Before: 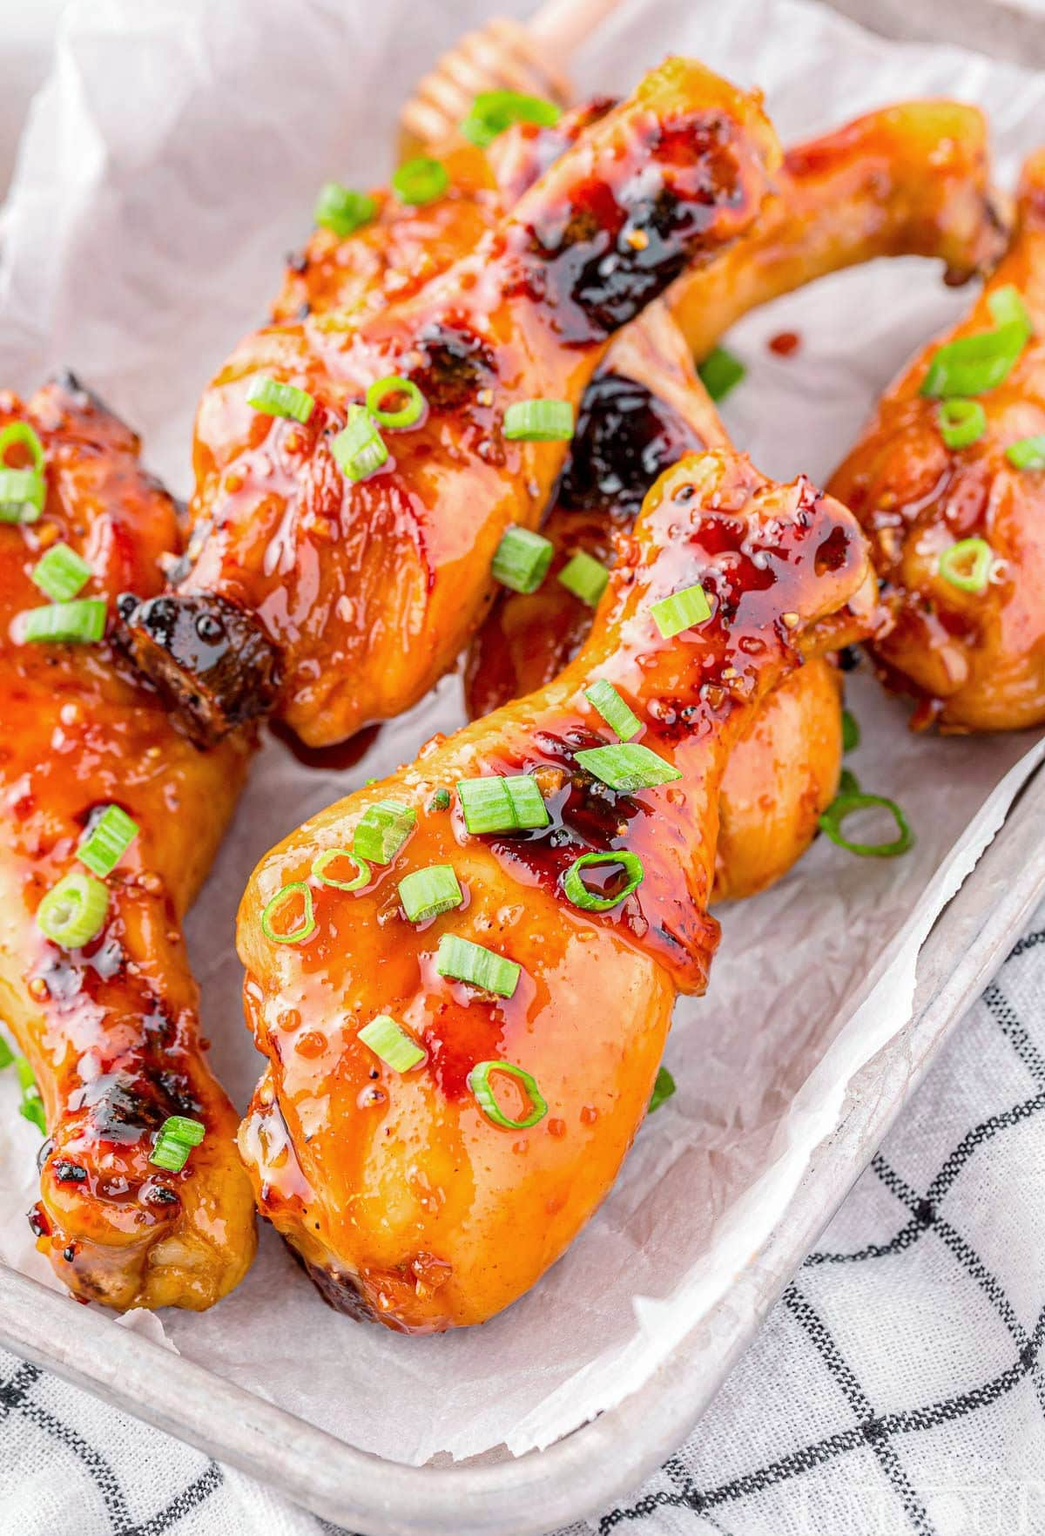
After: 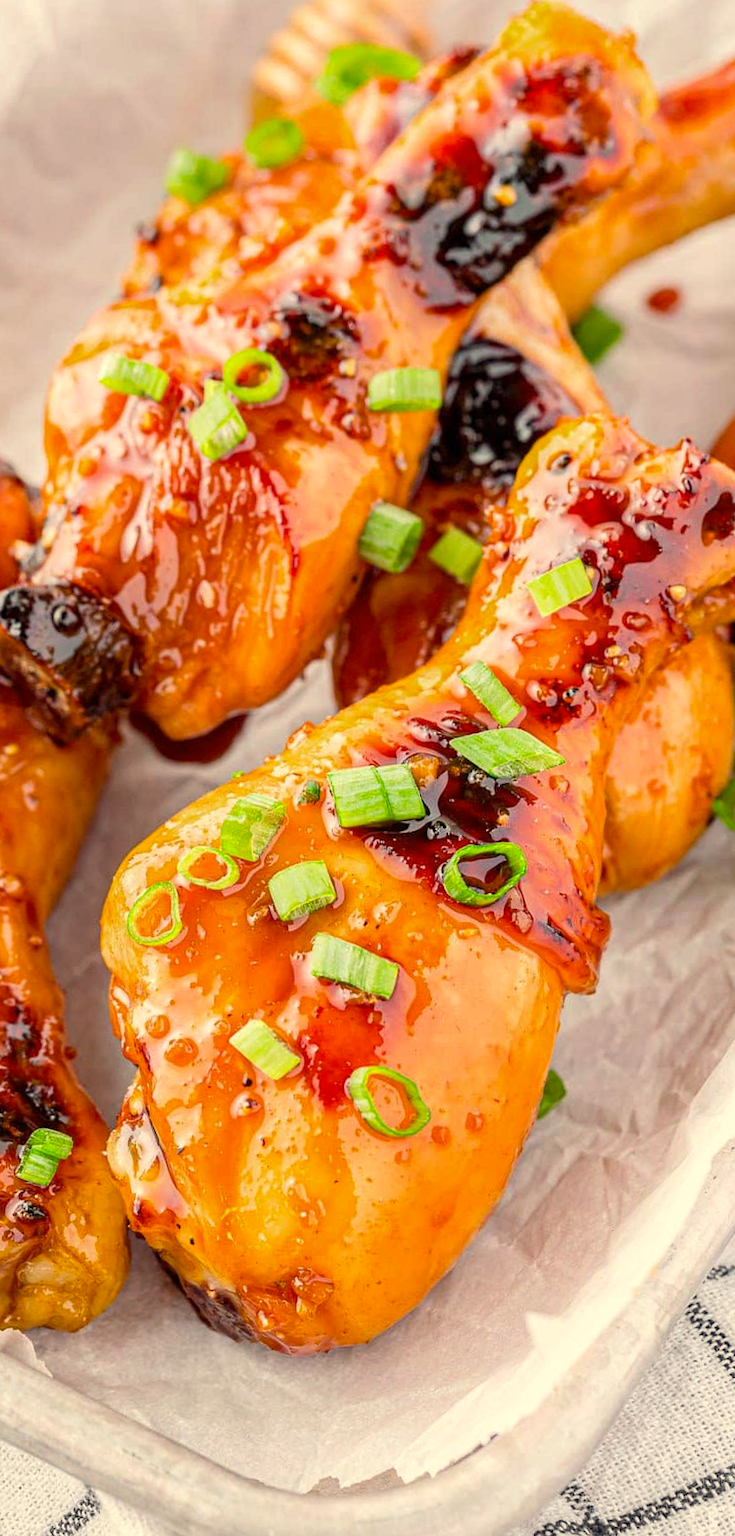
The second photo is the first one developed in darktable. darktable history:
crop and rotate: left 13.409%, right 19.924%
rotate and perspective: rotation -1.32°, lens shift (horizontal) -0.031, crop left 0.015, crop right 0.985, crop top 0.047, crop bottom 0.982
tone equalizer: on, module defaults
bloom: size 13.65%, threshold 98.39%, strength 4.82%
color correction: highlights a* 1.39, highlights b* 17.83
